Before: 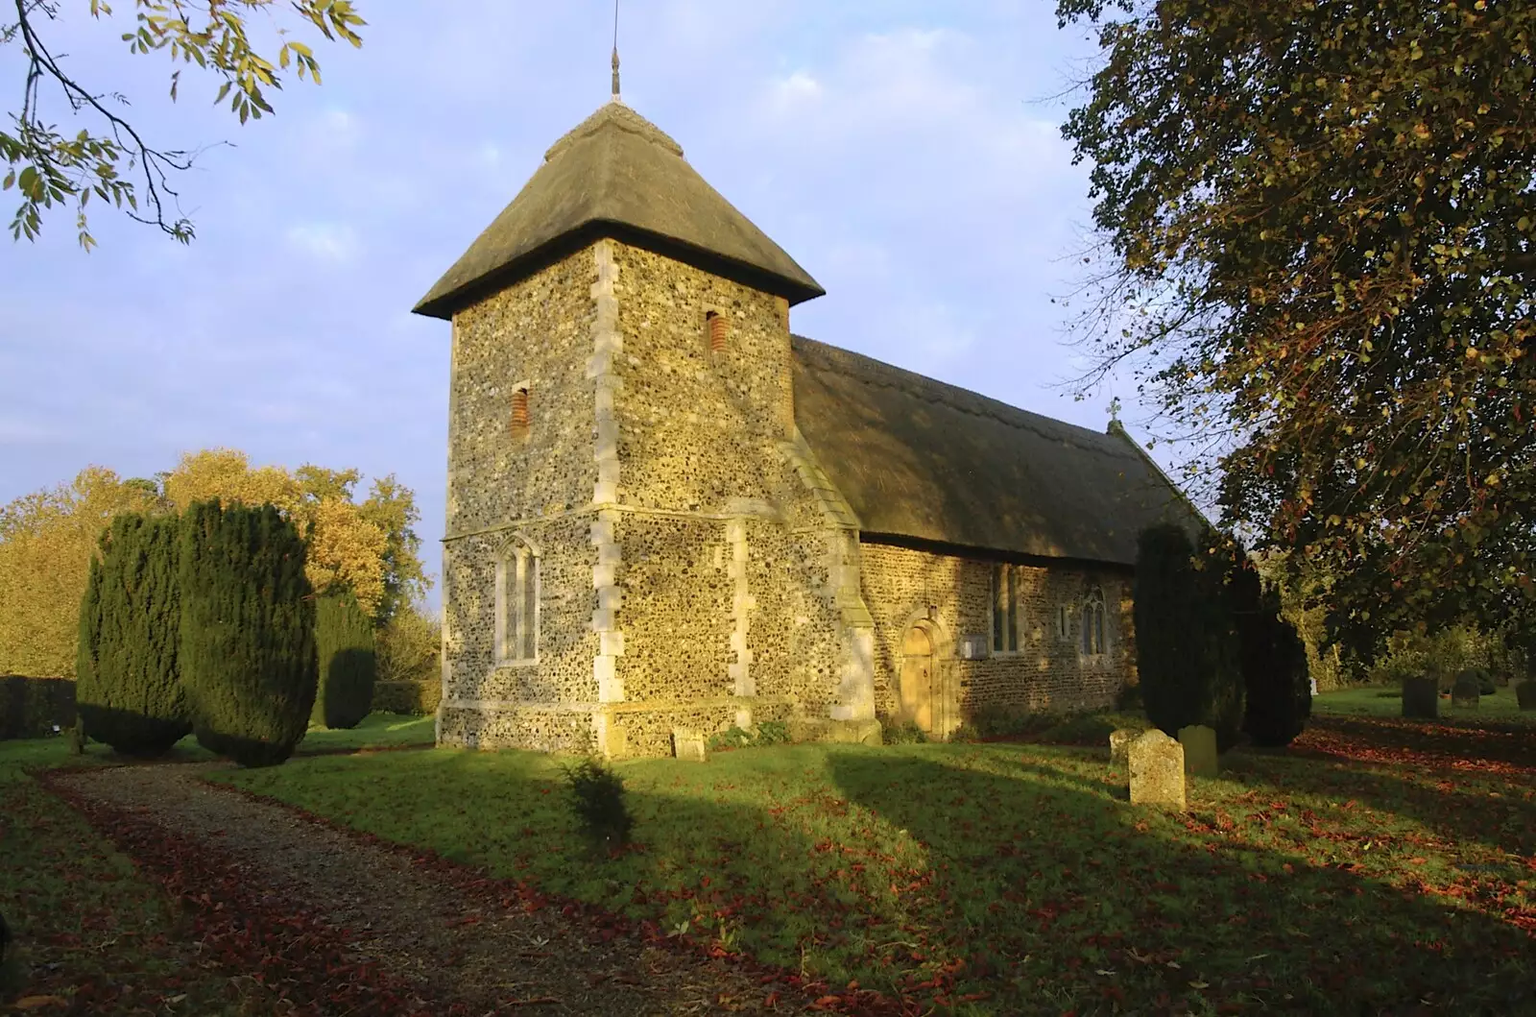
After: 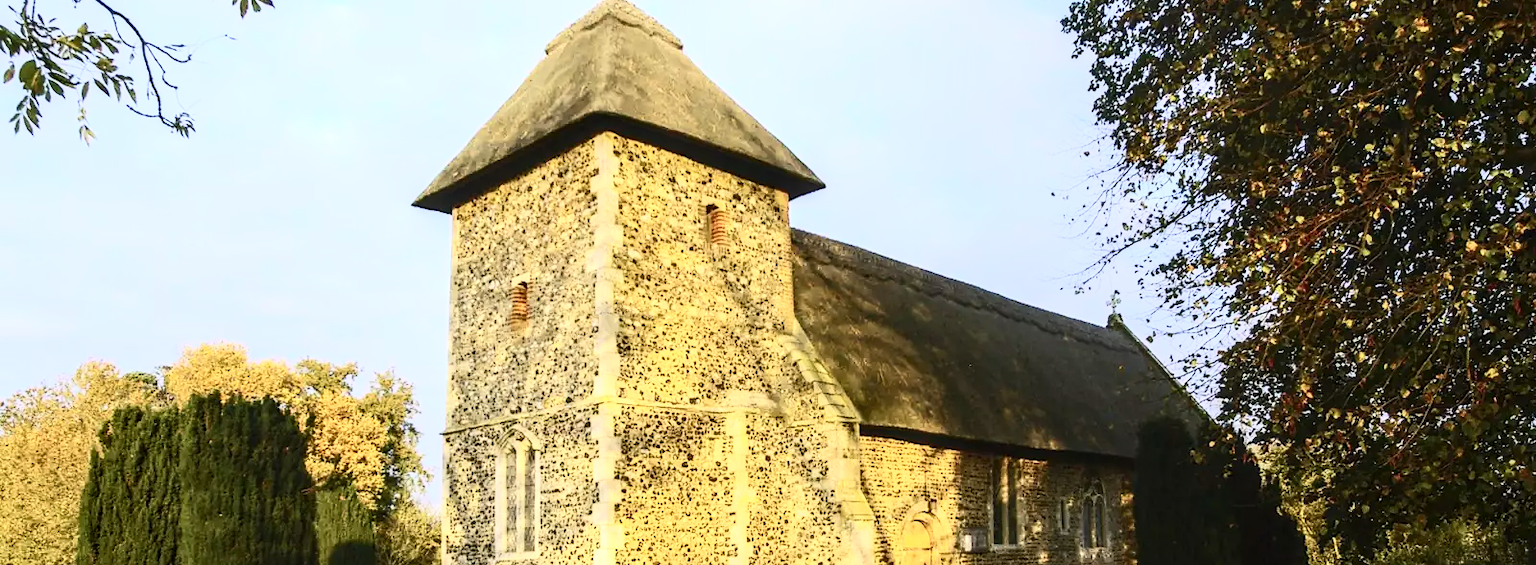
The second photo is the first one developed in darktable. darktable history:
contrast brightness saturation: contrast 0.63, brightness 0.349, saturation 0.148
local contrast: highlights 35%, detail 134%
crop and rotate: top 10.548%, bottom 33.774%
